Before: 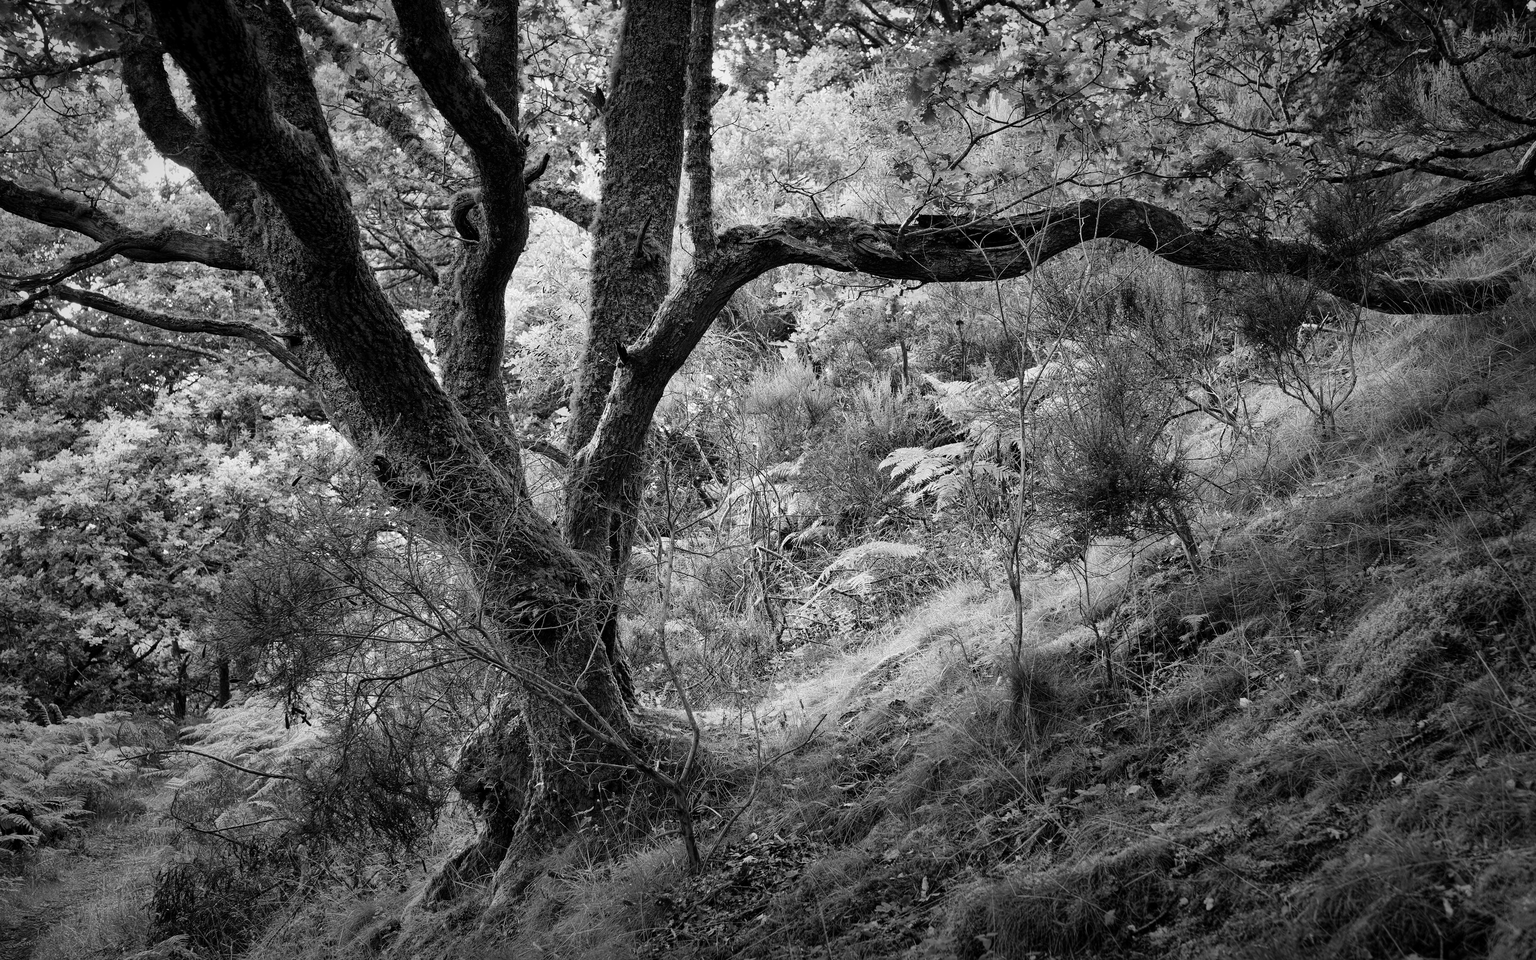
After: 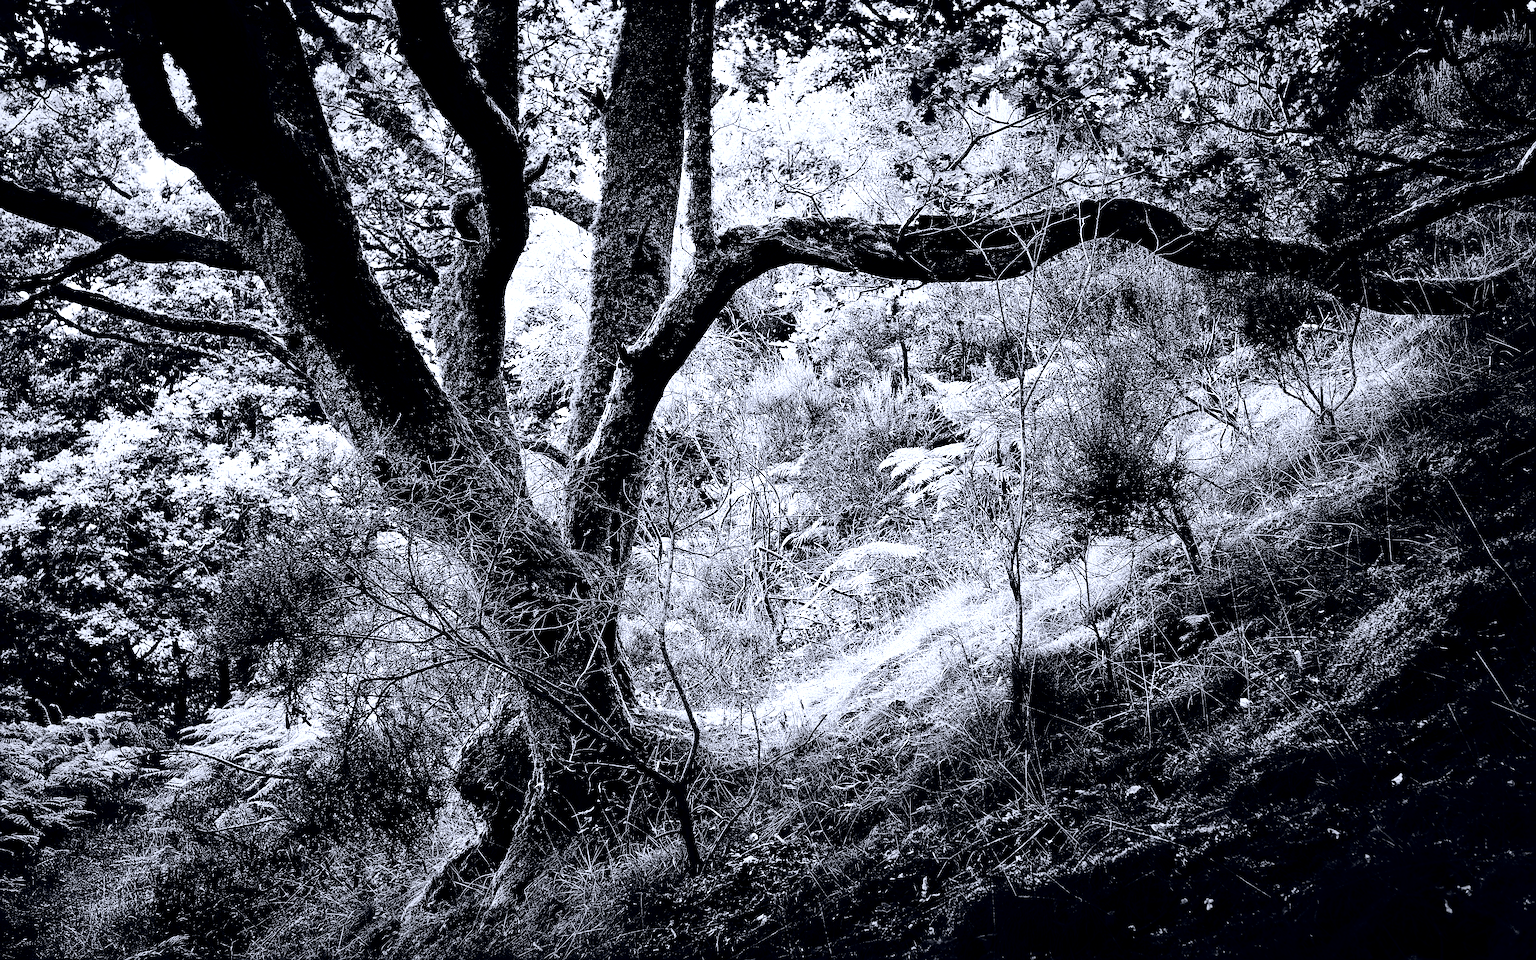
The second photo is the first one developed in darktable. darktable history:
white balance: red 0.984, blue 1.059
exposure: exposure 0.191 EV, compensate highlight preservation false
contrast brightness saturation: contrast 0.77, brightness -1, saturation 1
tone equalizer: -8 EV -0.75 EV, -7 EV -0.7 EV, -6 EV -0.6 EV, -5 EV -0.4 EV, -3 EV 0.4 EV, -2 EV 0.6 EV, -1 EV 0.7 EV, +0 EV 0.75 EV, edges refinement/feathering 500, mask exposure compensation -1.57 EV, preserve details no
sharpen: on, module defaults
